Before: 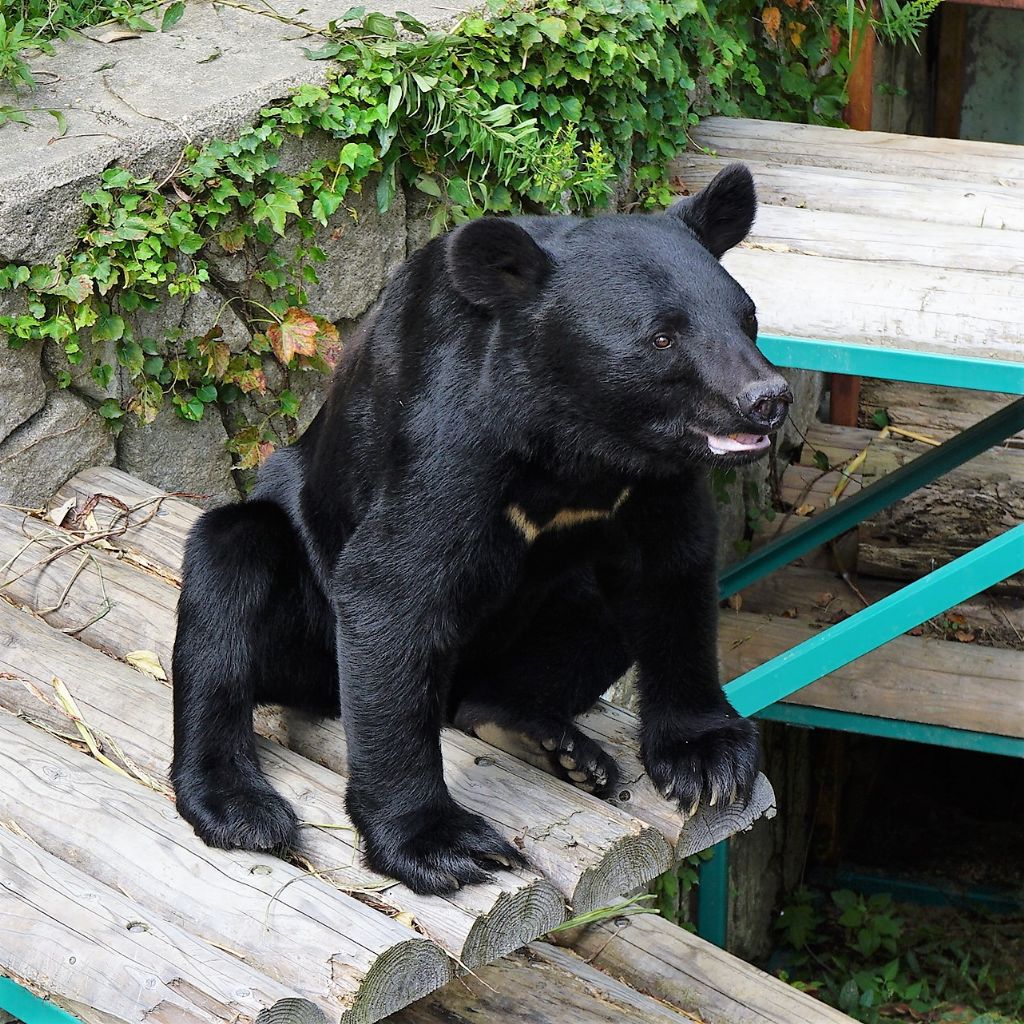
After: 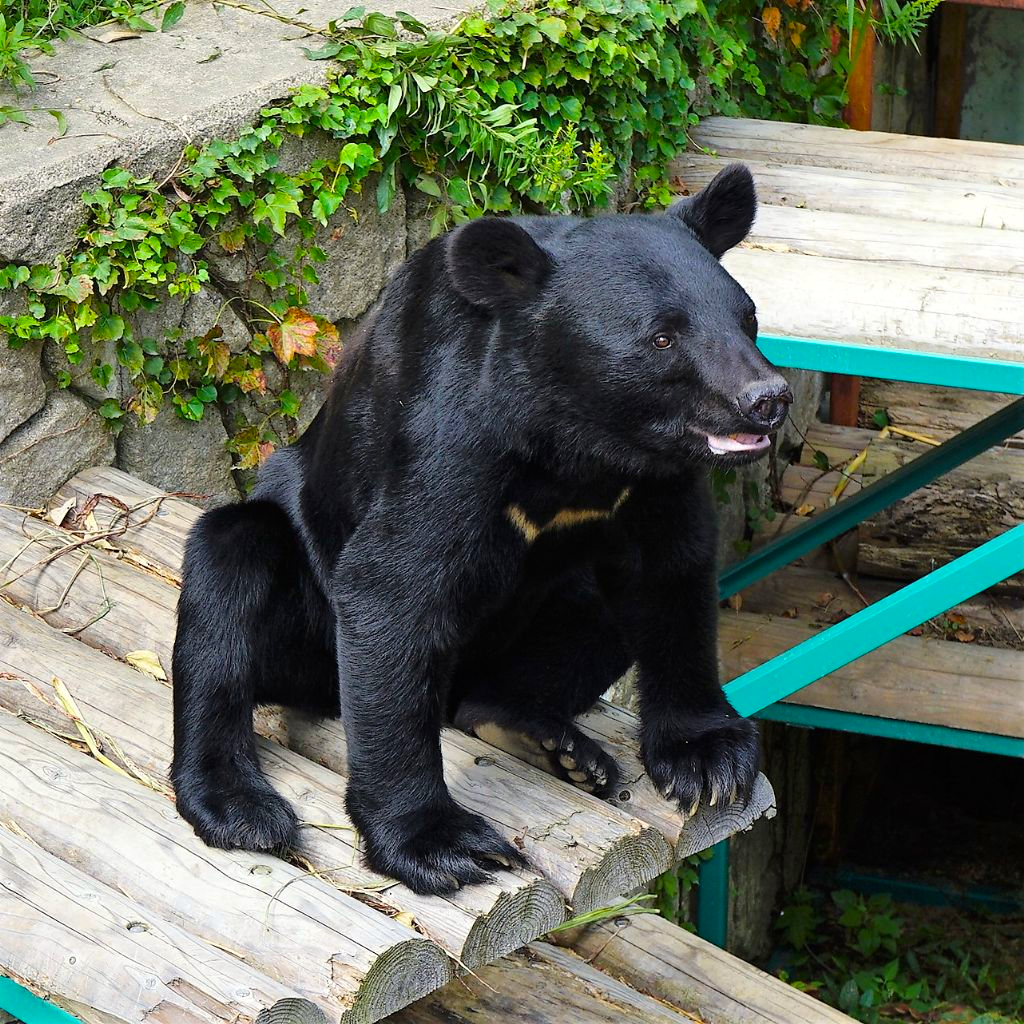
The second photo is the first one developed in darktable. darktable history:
color balance rgb: highlights gain › luminance 6.122%, highlights gain › chroma 1.299%, highlights gain › hue 88.67°, linear chroma grading › global chroma 9.104%, perceptual saturation grading › global saturation 19.364%
